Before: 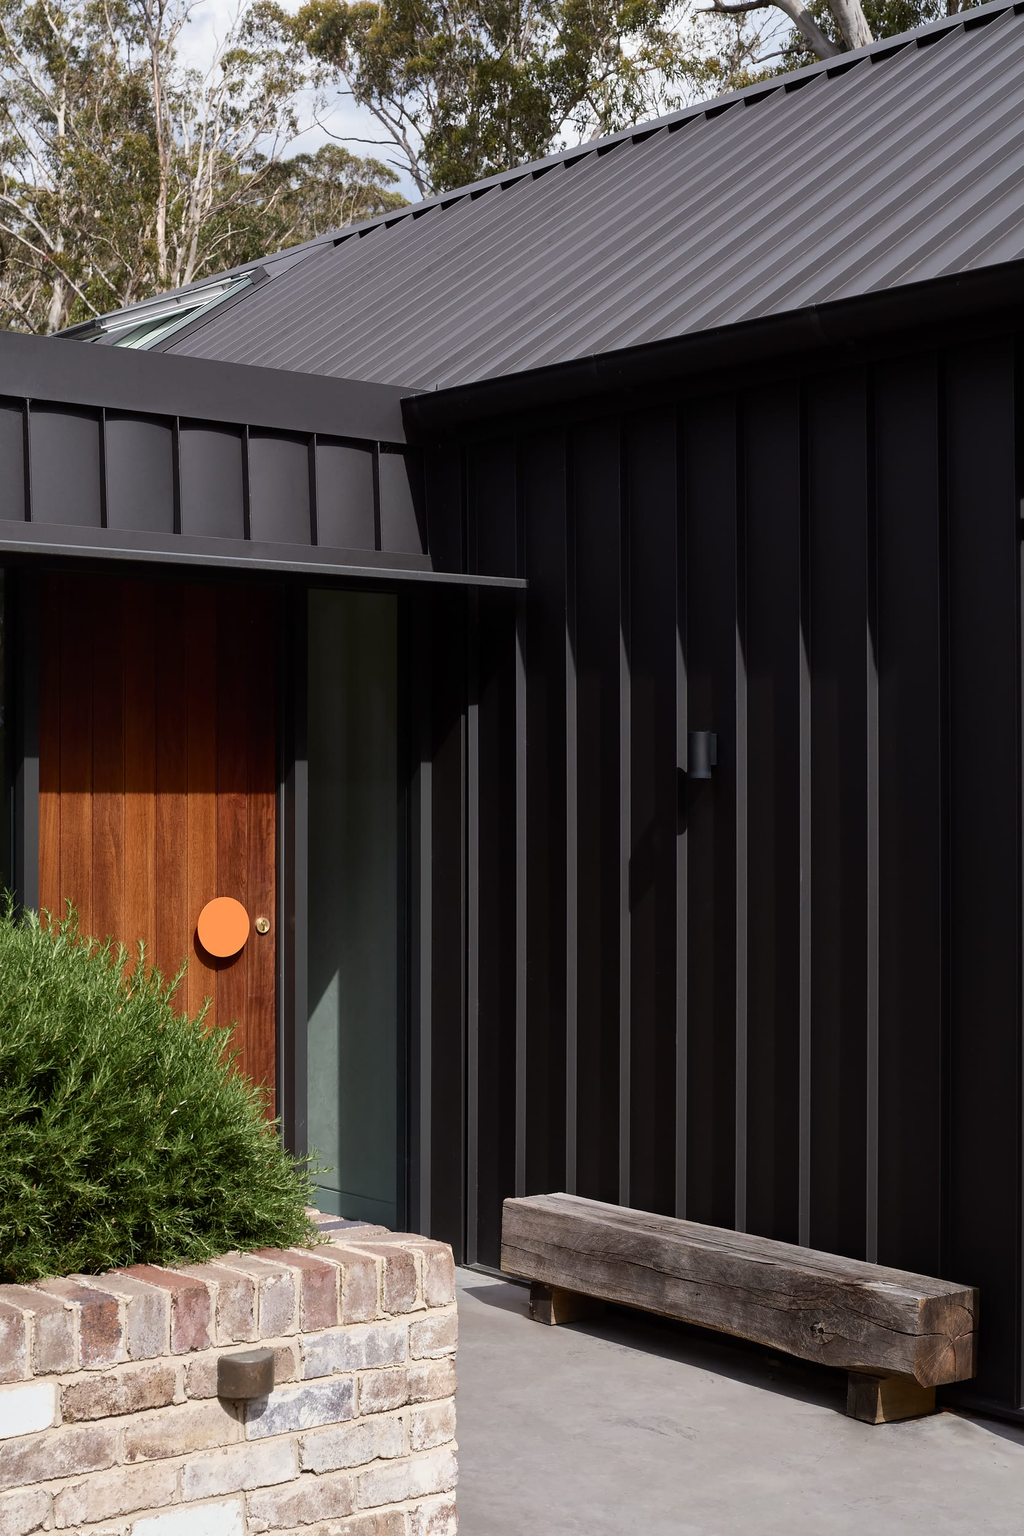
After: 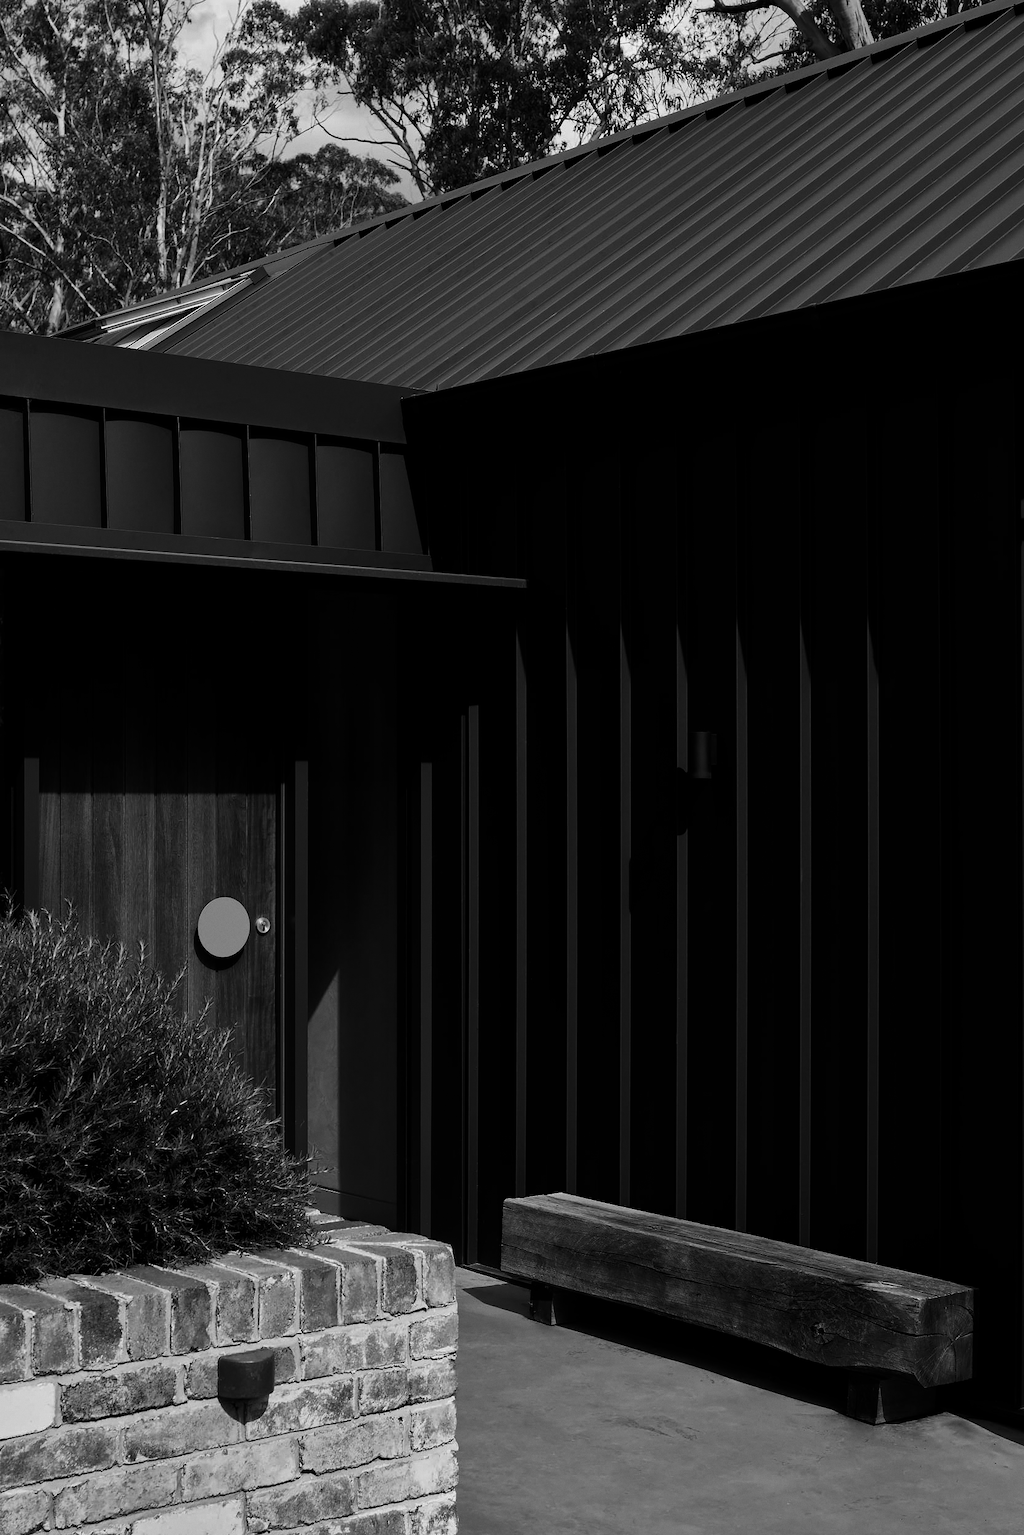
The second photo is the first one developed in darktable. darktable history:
contrast brightness saturation: contrast -0.03, brightness -0.59, saturation -1
shadows and highlights: shadows 24.5, highlights -78.15, soften with gaussian
grain: coarseness 0.09 ISO, strength 10%
